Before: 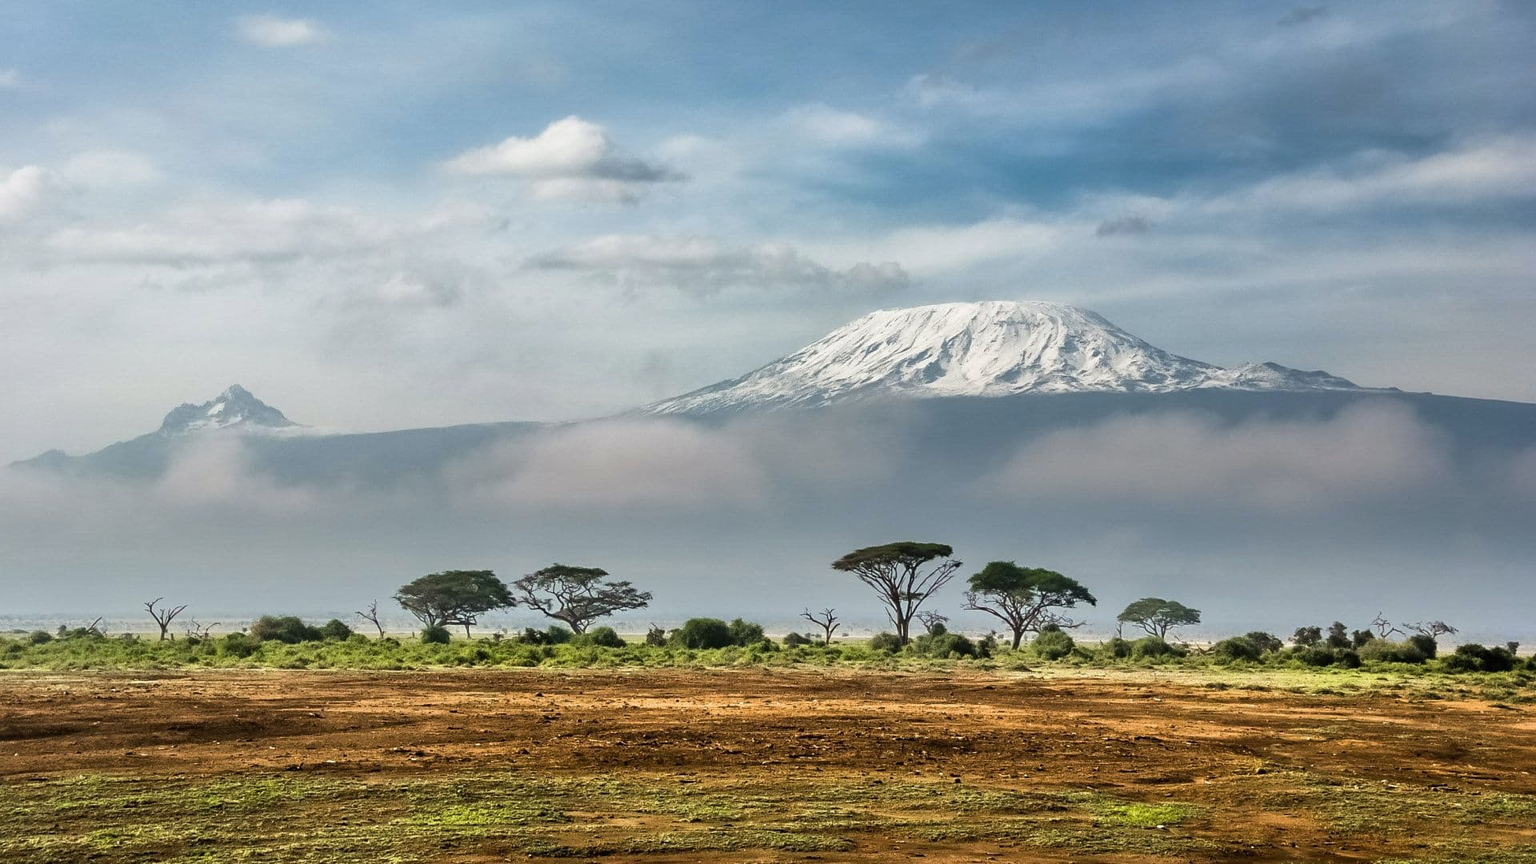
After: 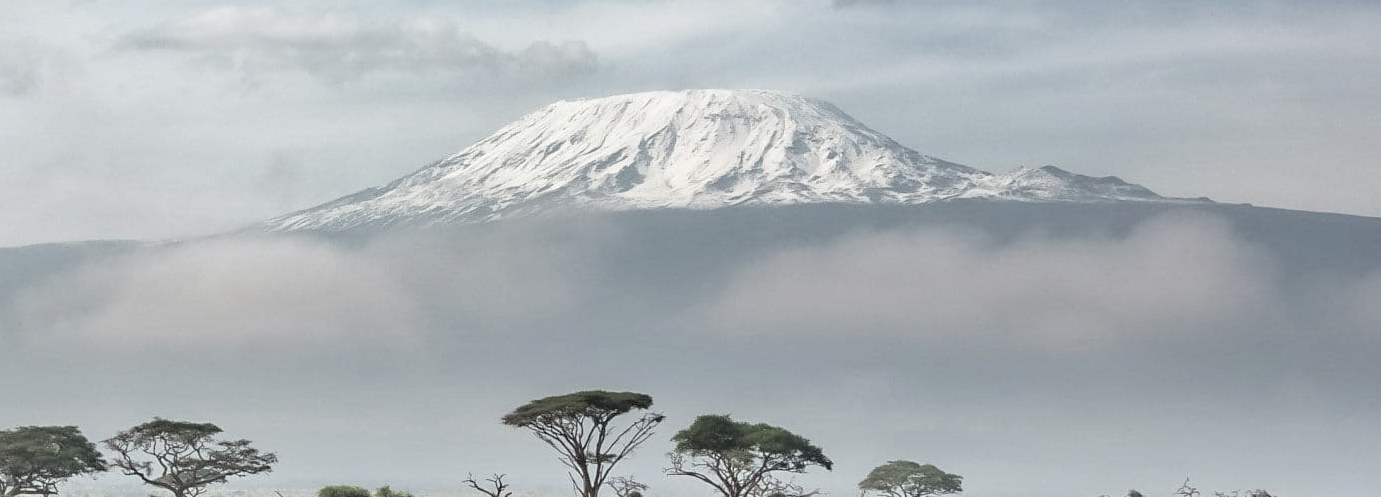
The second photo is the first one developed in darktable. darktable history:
contrast brightness saturation: brightness 0.188, saturation -0.491
crop and rotate: left 28.059%, top 26.696%, bottom 27.281%
color balance rgb: perceptual saturation grading › global saturation -0.085%, global vibrance 20%
